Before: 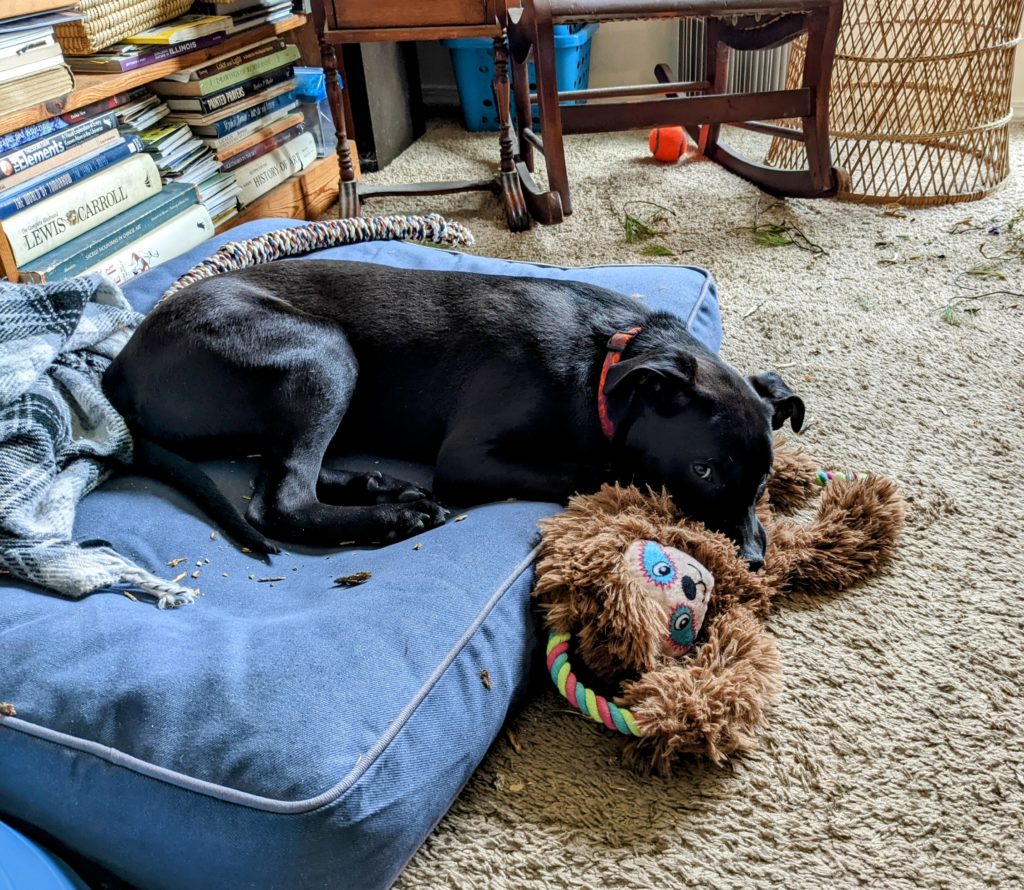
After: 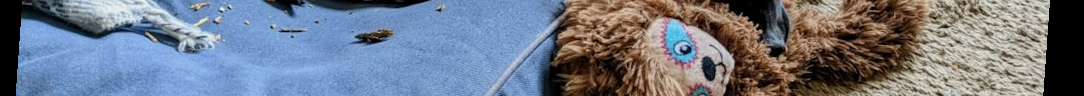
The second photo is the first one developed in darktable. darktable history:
rotate and perspective: rotation 4.1°, automatic cropping off
graduated density: rotation -180°, offset 24.95
crop and rotate: top 59.084%, bottom 30.916%
